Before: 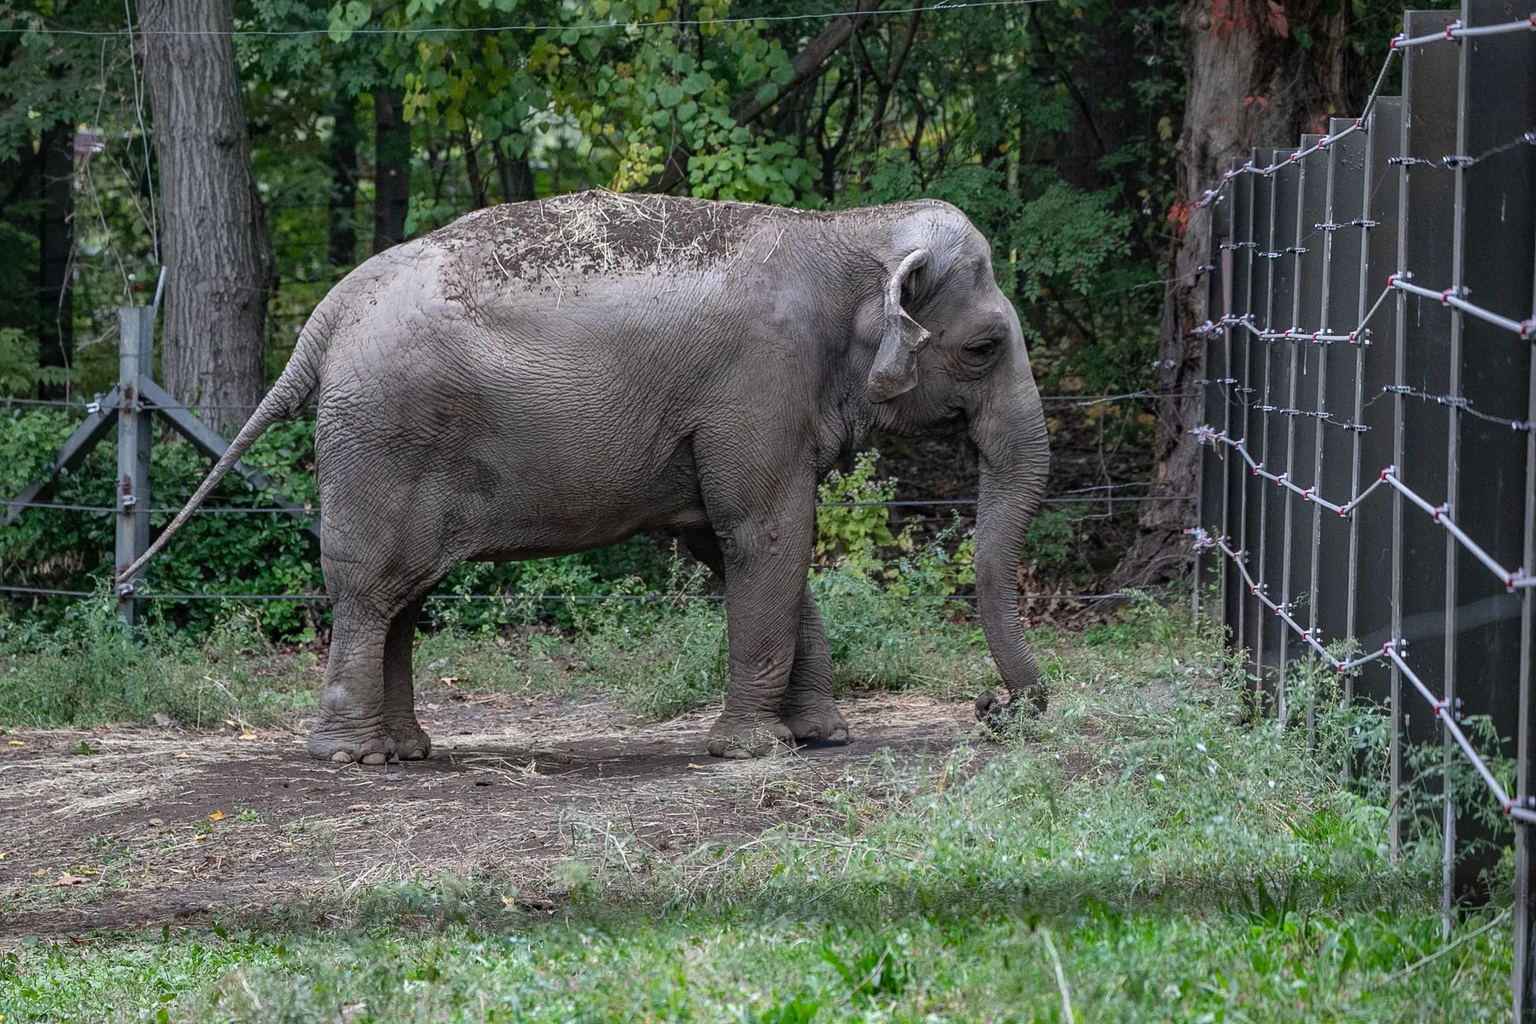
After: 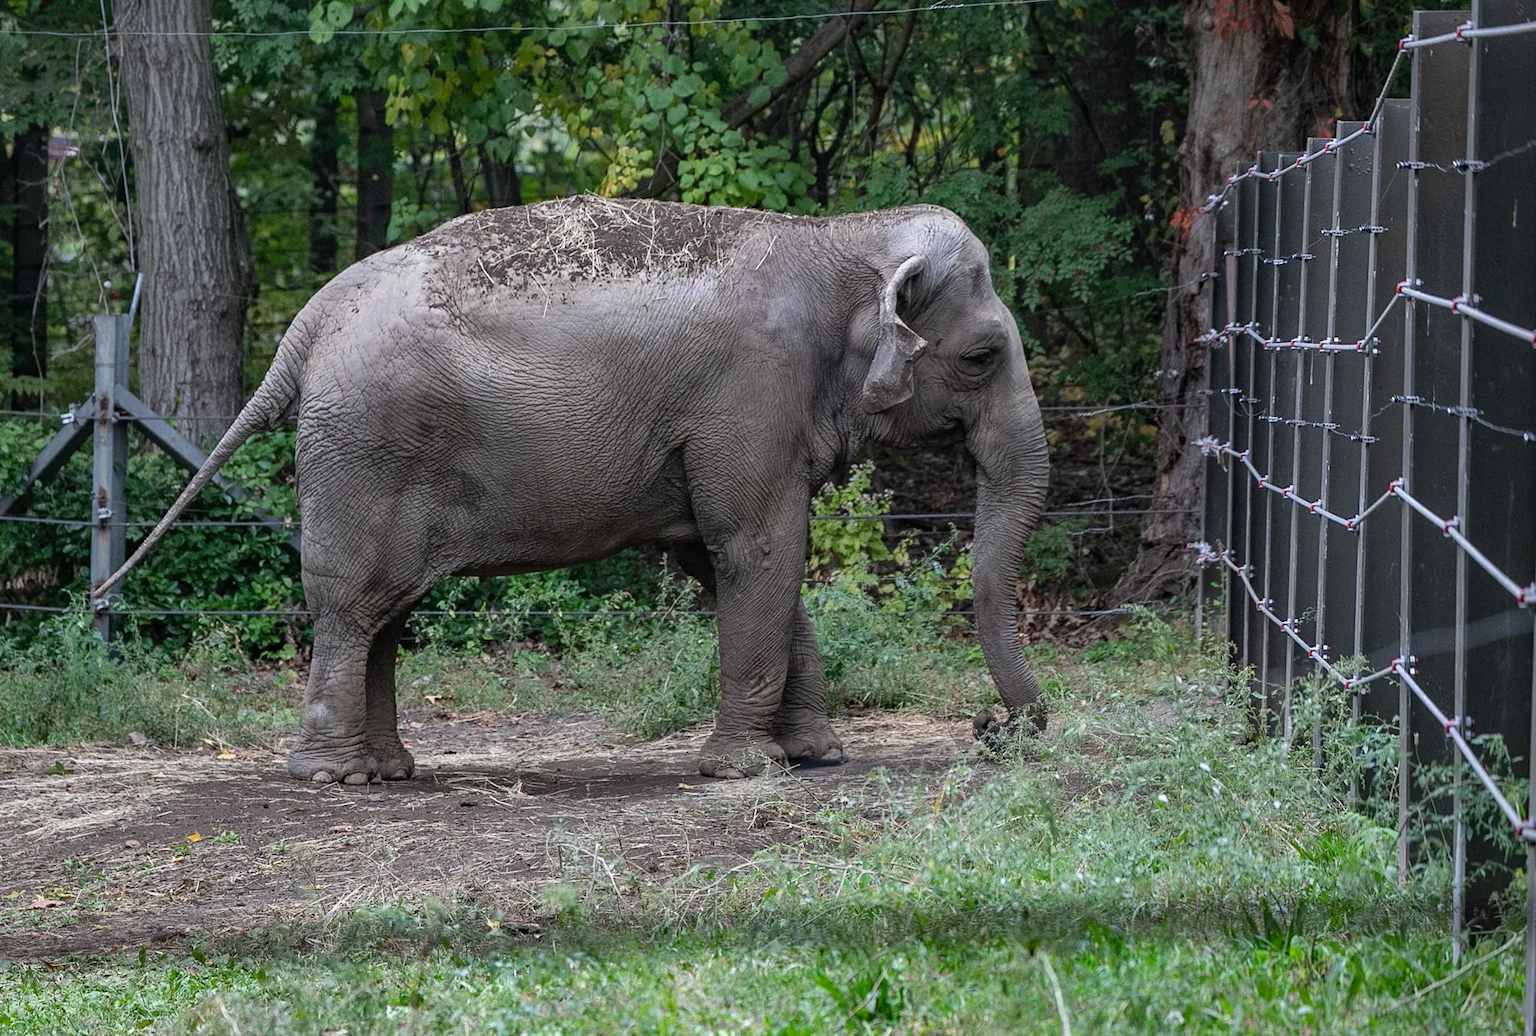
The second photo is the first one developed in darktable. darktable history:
crop and rotate: left 1.781%, right 0.764%, bottom 1.341%
